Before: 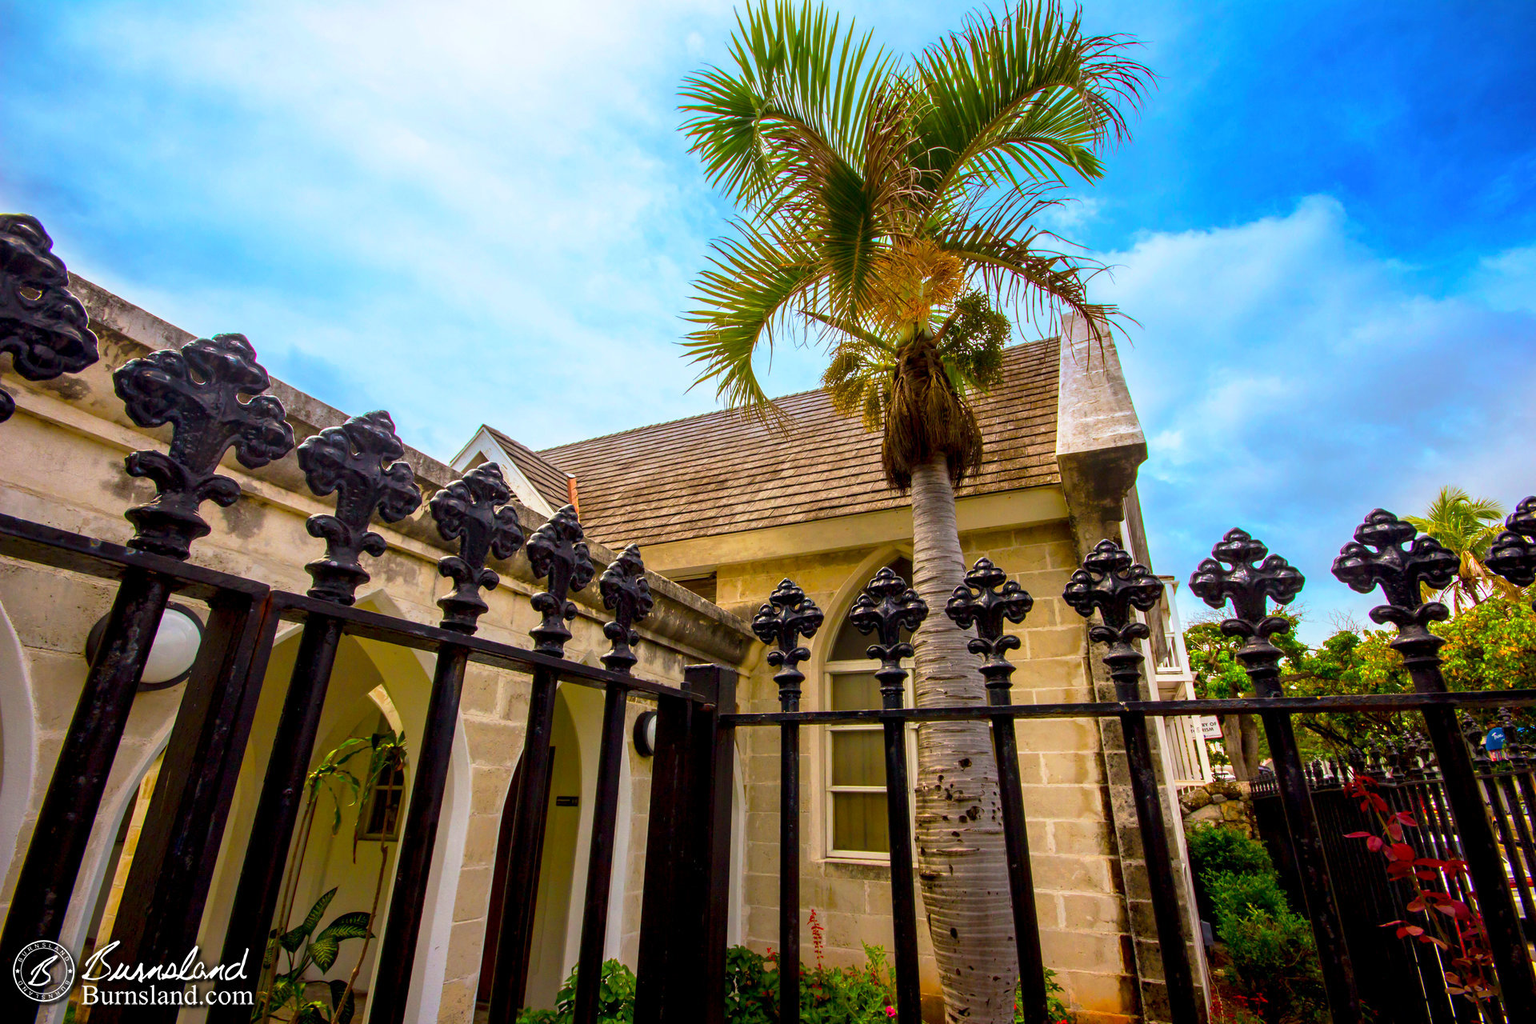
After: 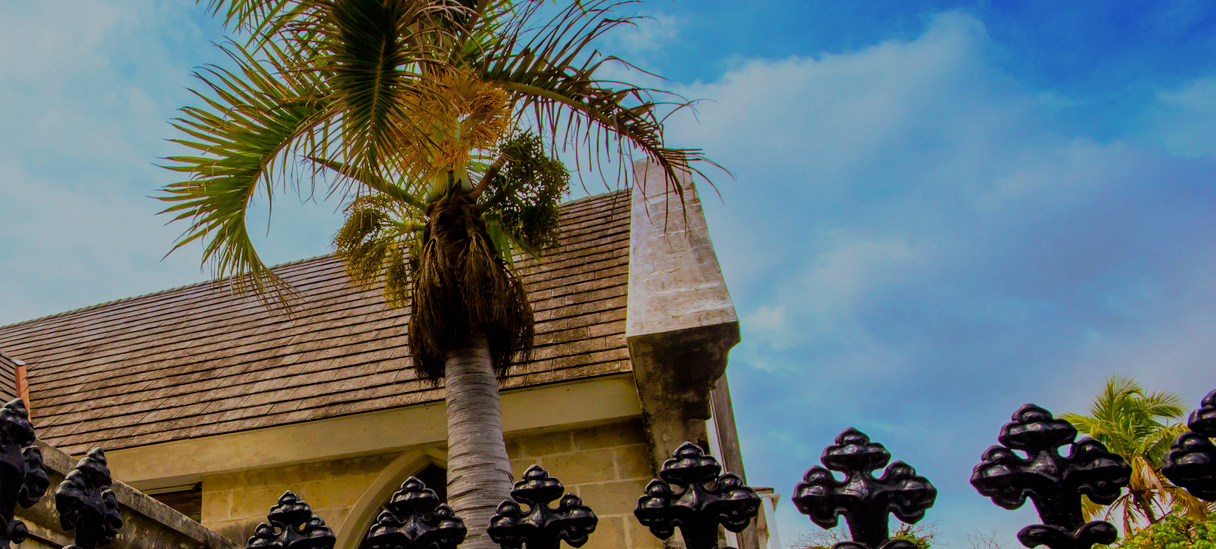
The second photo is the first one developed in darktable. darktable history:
filmic rgb: black relative exposure -7.65 EV, white relative exposure 4.56 EV, hardness 3.61
tone equalizer: edges refinement/feathering 500, mask exposure compensation -1.57 EV, preserve details no
exposure: black level correction 0, exposure -0.706 EV, compensate exposure bias true, compensate highlight preservation false
crop: left 36.186%, top 18.185%, right 0.443%, bottom 38.874%
